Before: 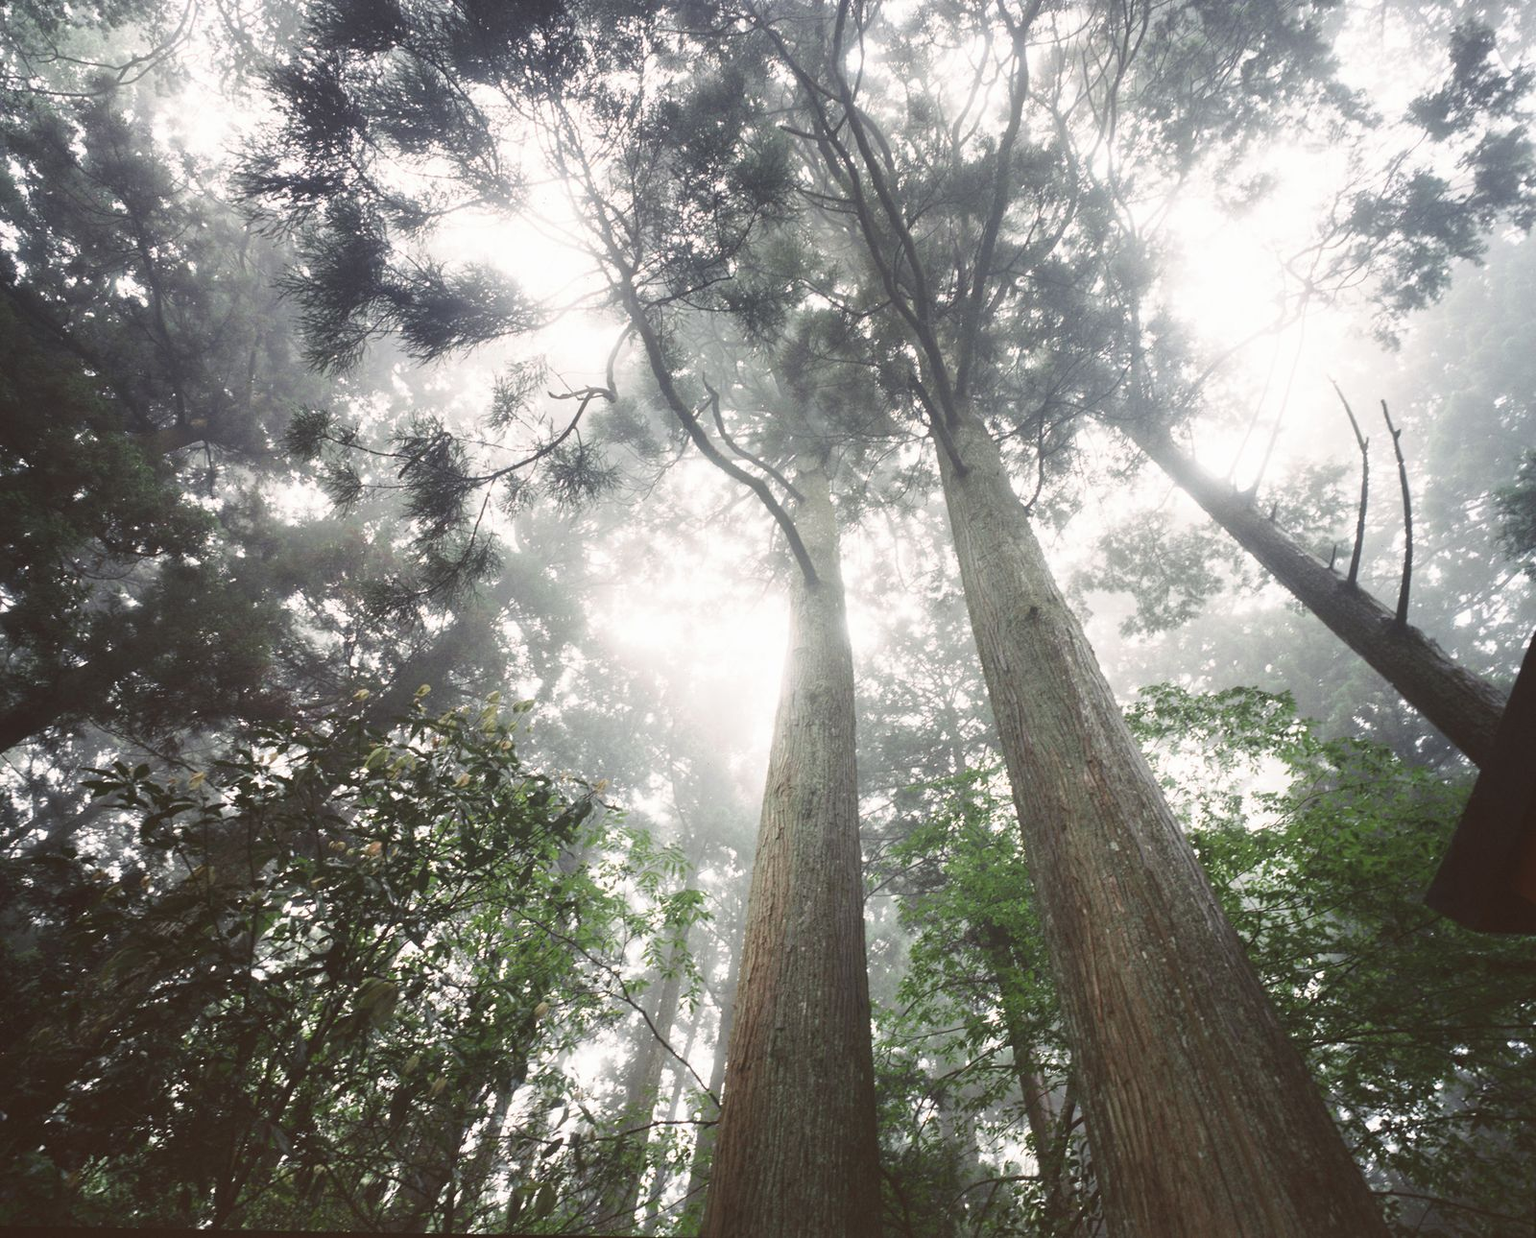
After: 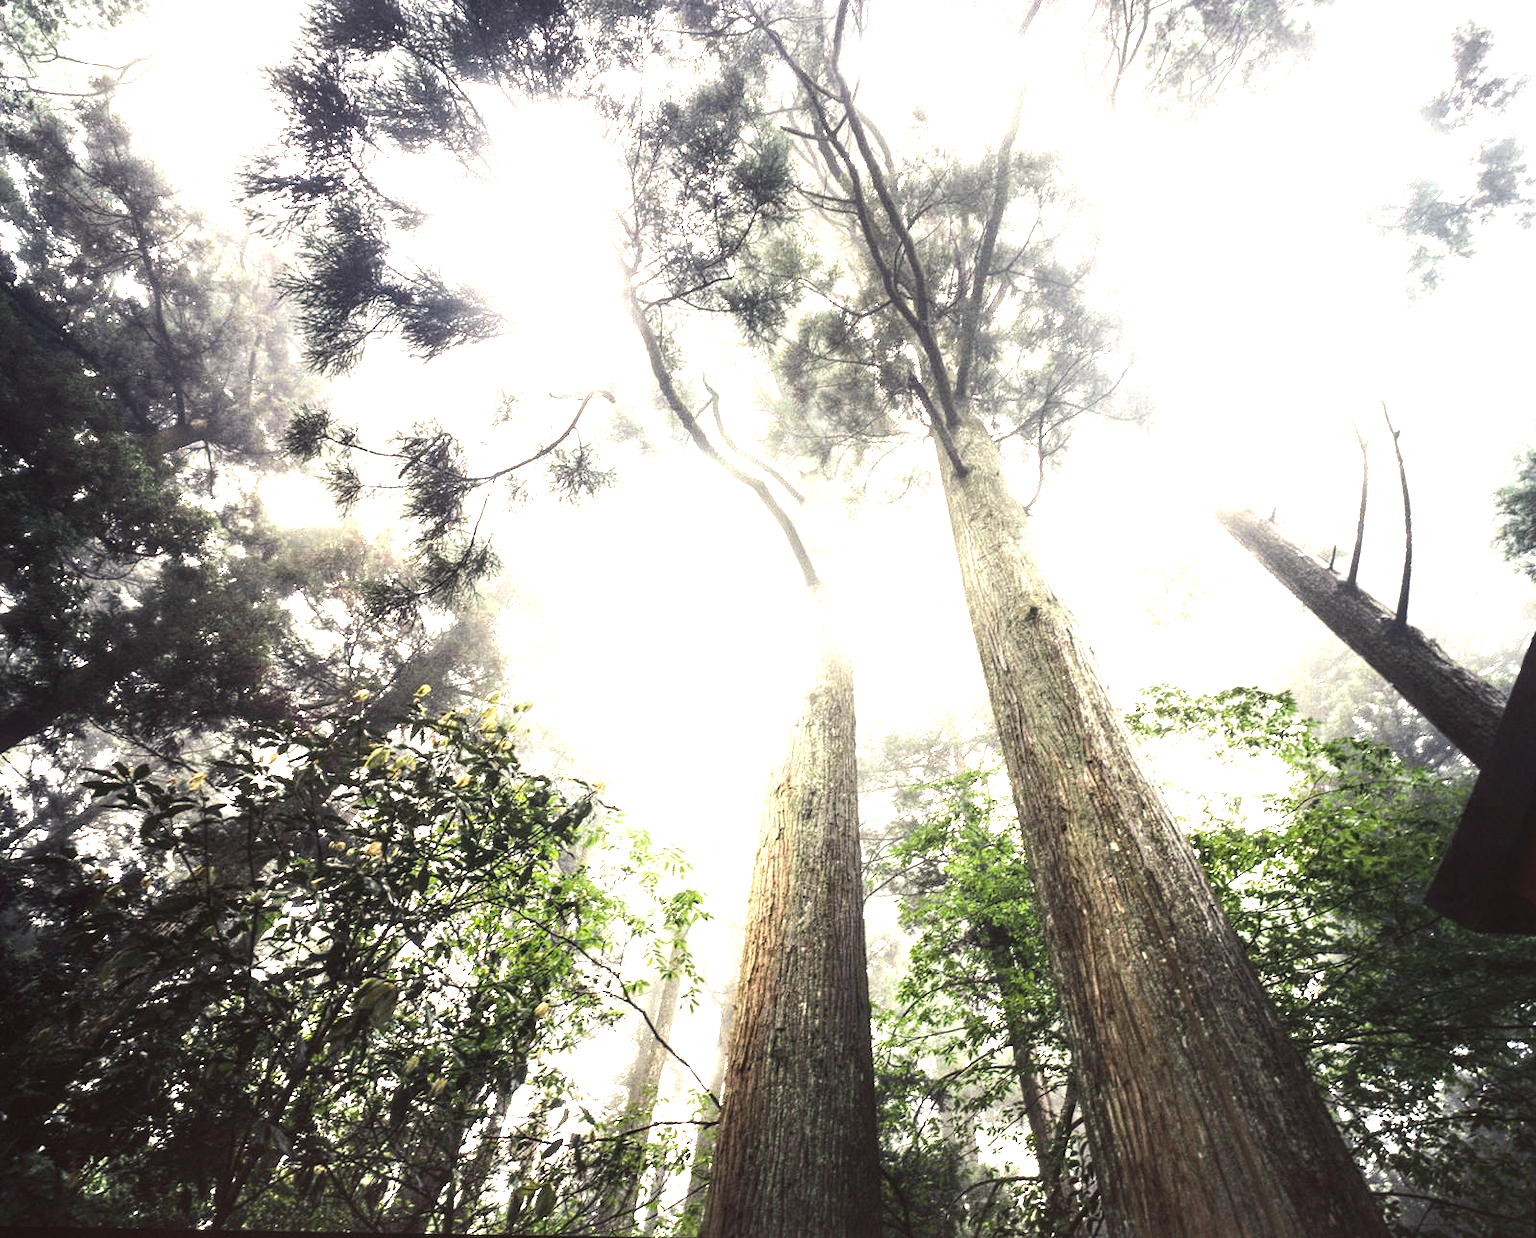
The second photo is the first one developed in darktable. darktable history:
local contrast: highlights 40%, shadows 60%, detail 138%, midtone range 0.52
exposure: exposure 0.566 EV, compensate exposure bias true, compensate highlight preservation false
tone equalizer: -8 EV -1.09 EV, -7 EV -1.02 EV, -6 EV -0.861 EV, -5 EV -0.553 EV, -3 EV 0.548 EV, -2 EV 0.861 EV, -1 EV 1 EV, +0 EV 1.08 EV, mask exposure compensation -0.494 EV
color balance rgb: shadows lift › luminance -21.486%, shadows lift › chroma 6.605%, shadows lift › hue 267.14°, highlights gain › chroma 3.047%, highlights gain › hue 72.7°, perceptual saturation grading › global saturation 25.229%, perceptual brilliance grading › highlights 3.613%, perceptual brilliance grading › mid-tones -18.086%, perceptual brilliance grading › shadows -41.469%
